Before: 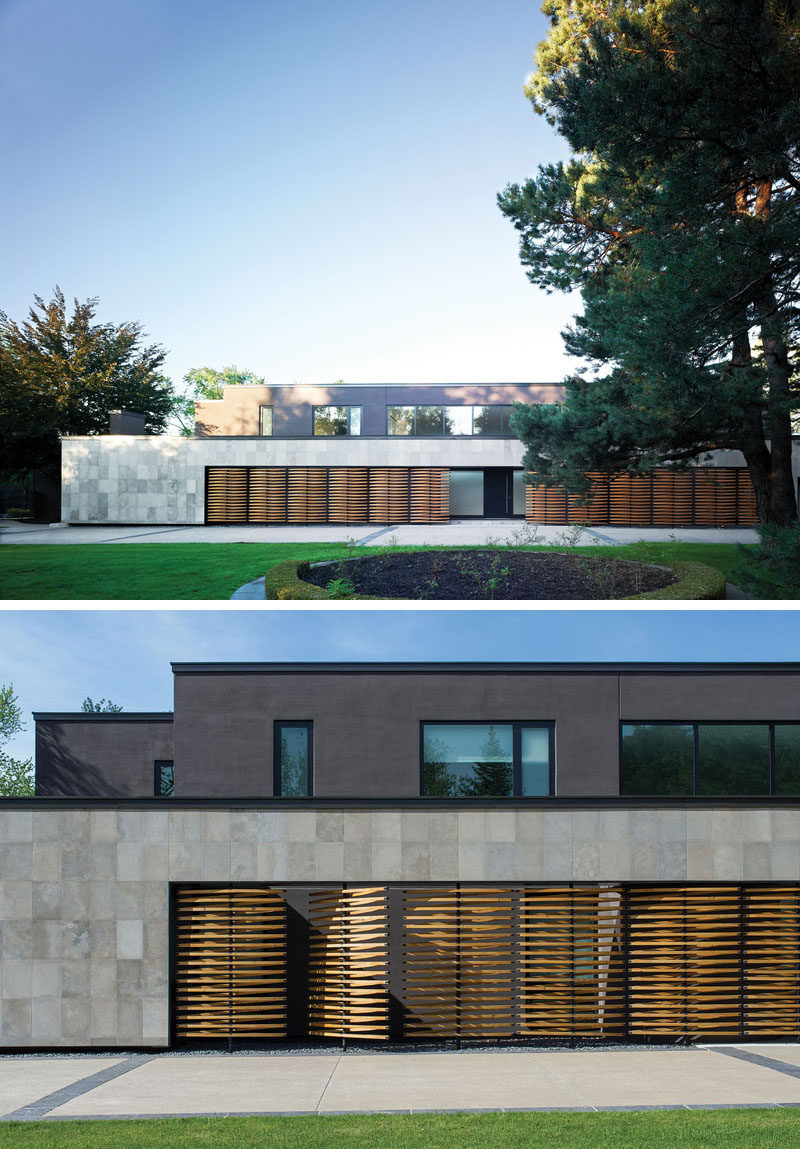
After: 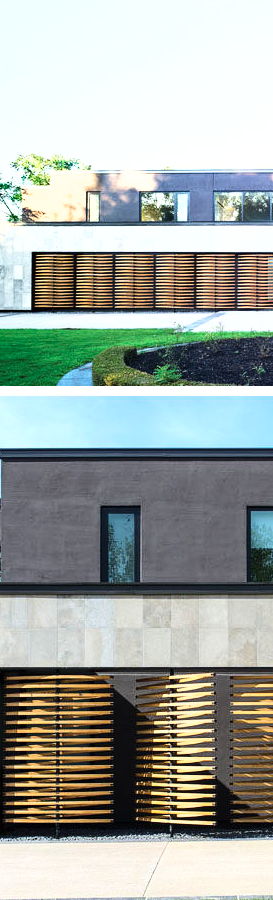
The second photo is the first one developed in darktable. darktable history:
base curve: curves: ch0 [(0, 0) (0.028, 0.03) (0.121, 0.232) (0.46, 0.748) (0.859, 0.968) (1, 1)]
shadows and highlights: low approximation 0.01, soften with gaussian
levels: levels [0, 0.476, 0.951]
crop and rotate: left 21.687%, top 18.662%, right 44.15%, bottom 3.004%
